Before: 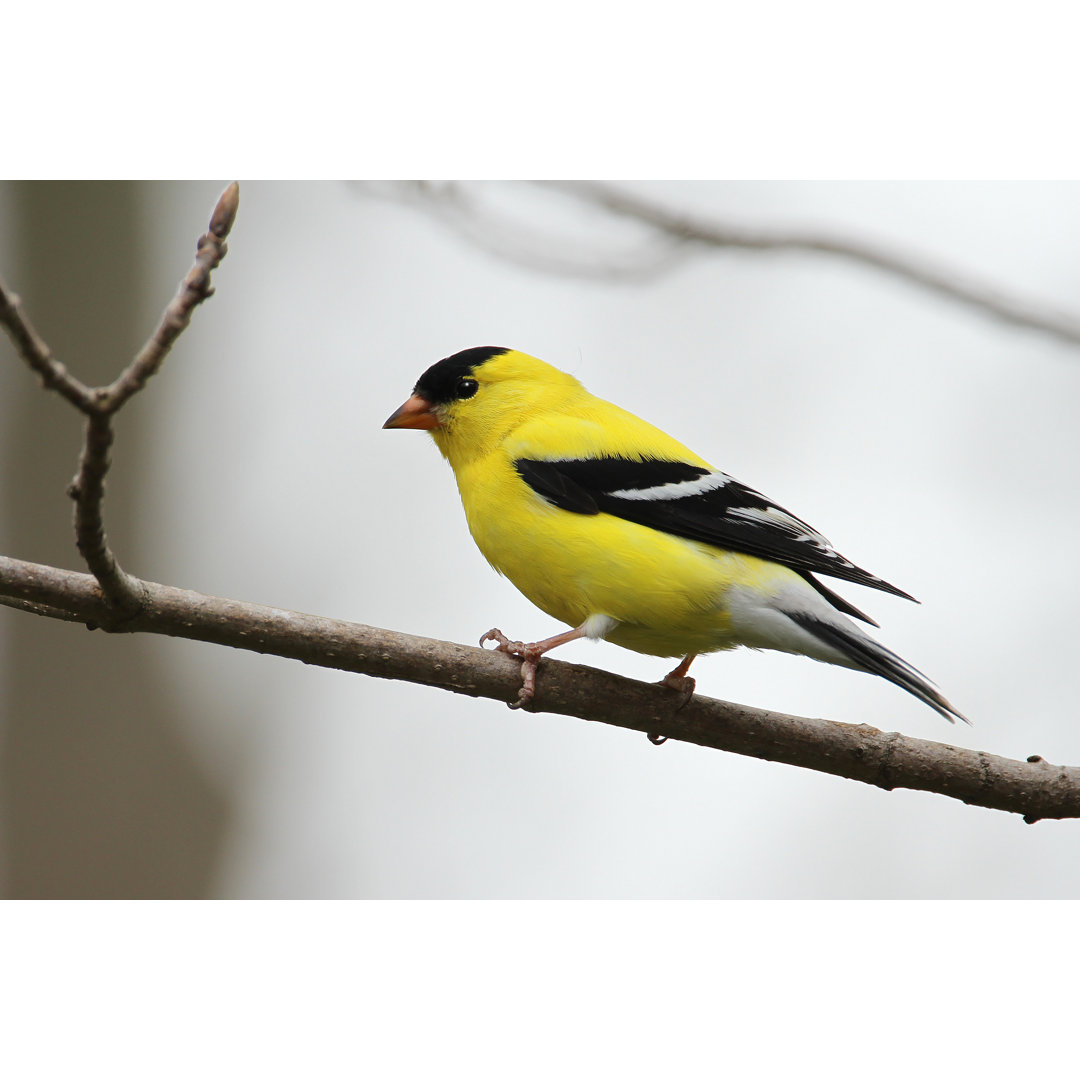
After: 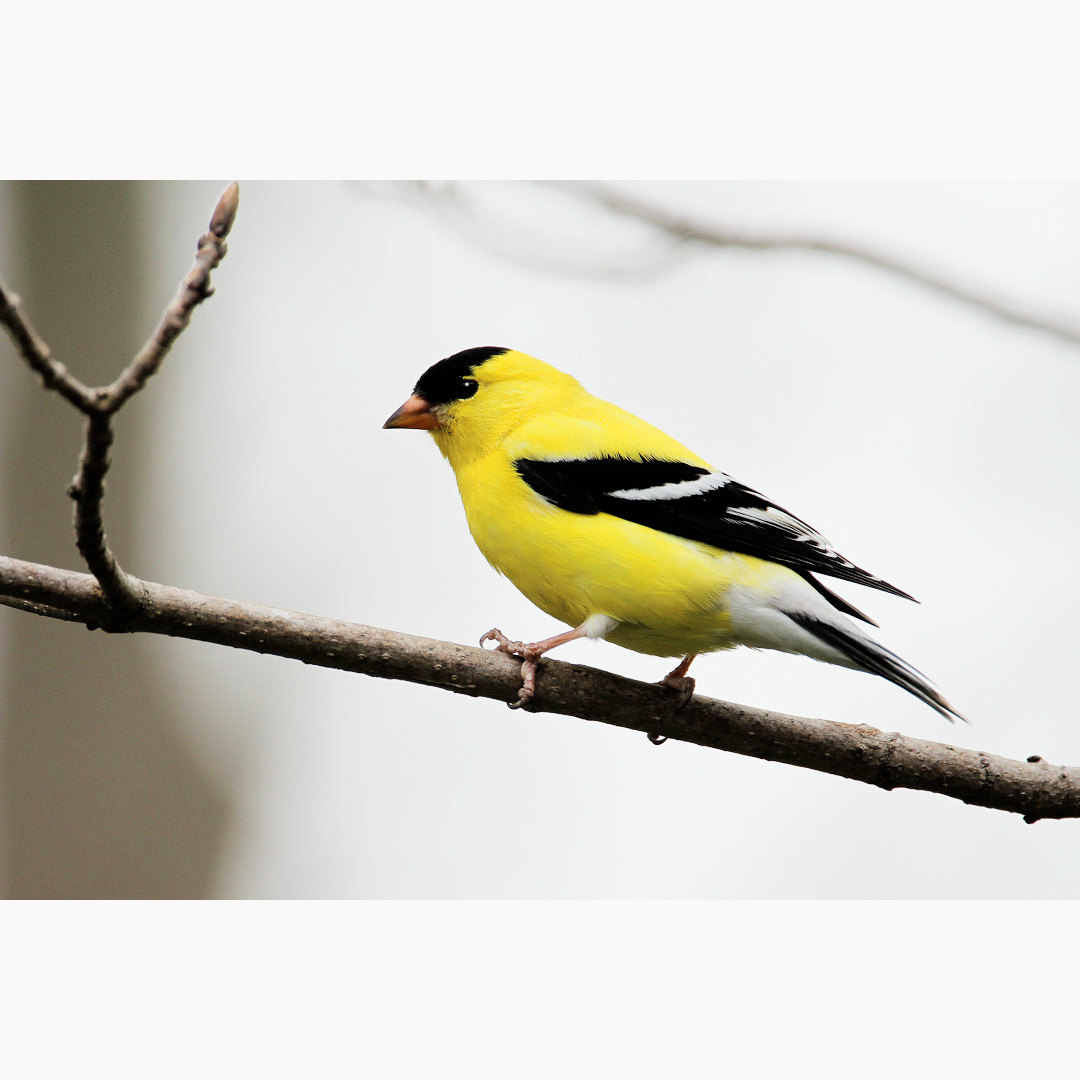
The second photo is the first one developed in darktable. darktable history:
exposure: exposure 0.574 EV, compensate exposure bias true, compensate highlight preservation false
filmic rgb: black relative exposure -5.13 EV, white relative exposure 3.54 EV, hardness 3.16, contrast 1.193, highlights saturation mix -49.37%
